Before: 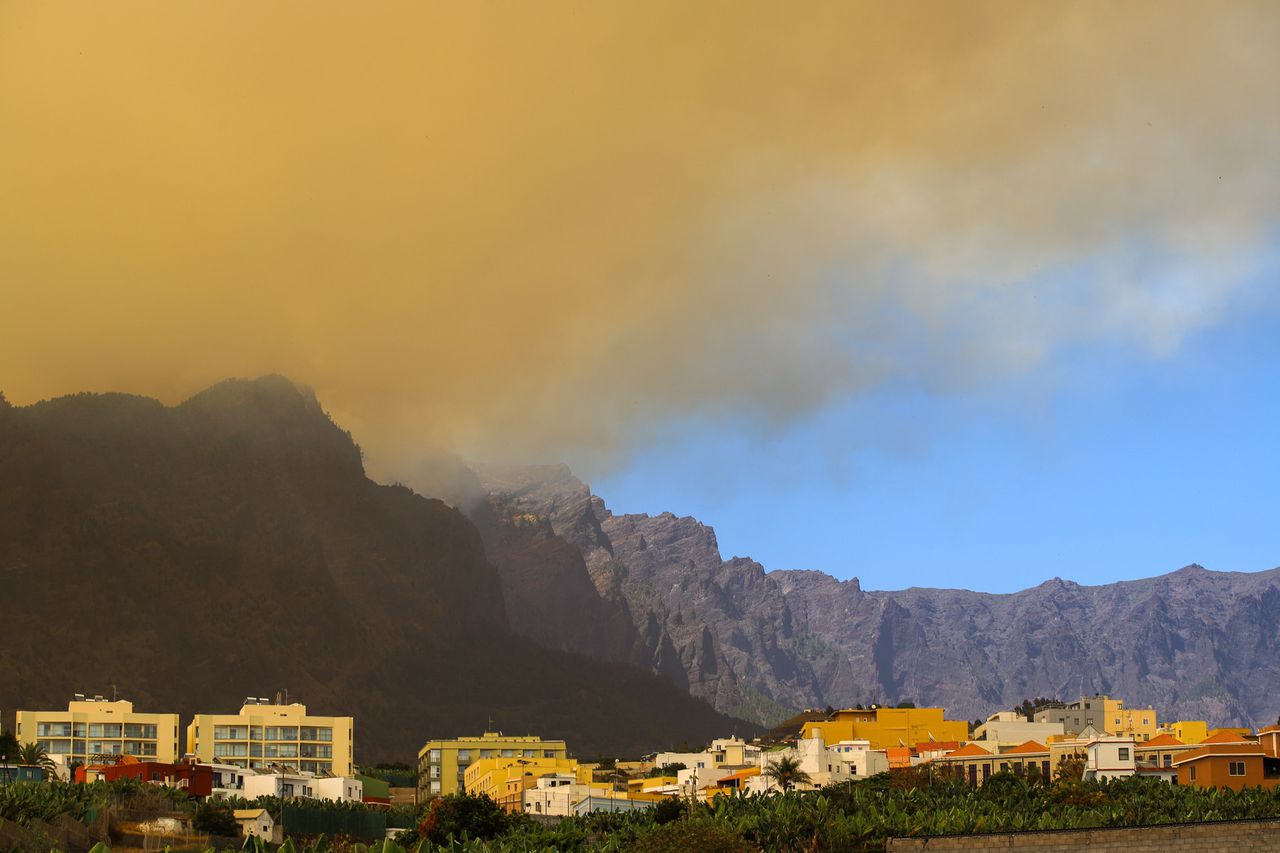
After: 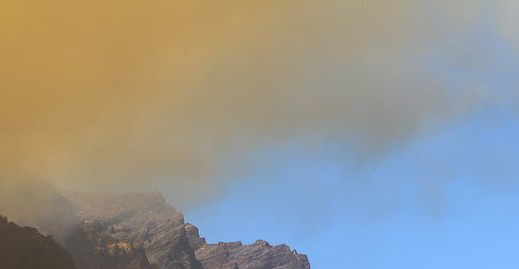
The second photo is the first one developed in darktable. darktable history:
exposure: compensate highlight preservation false
crop: left 31.797%, top 31.995%, right 27.632%, bottom 36.37%
